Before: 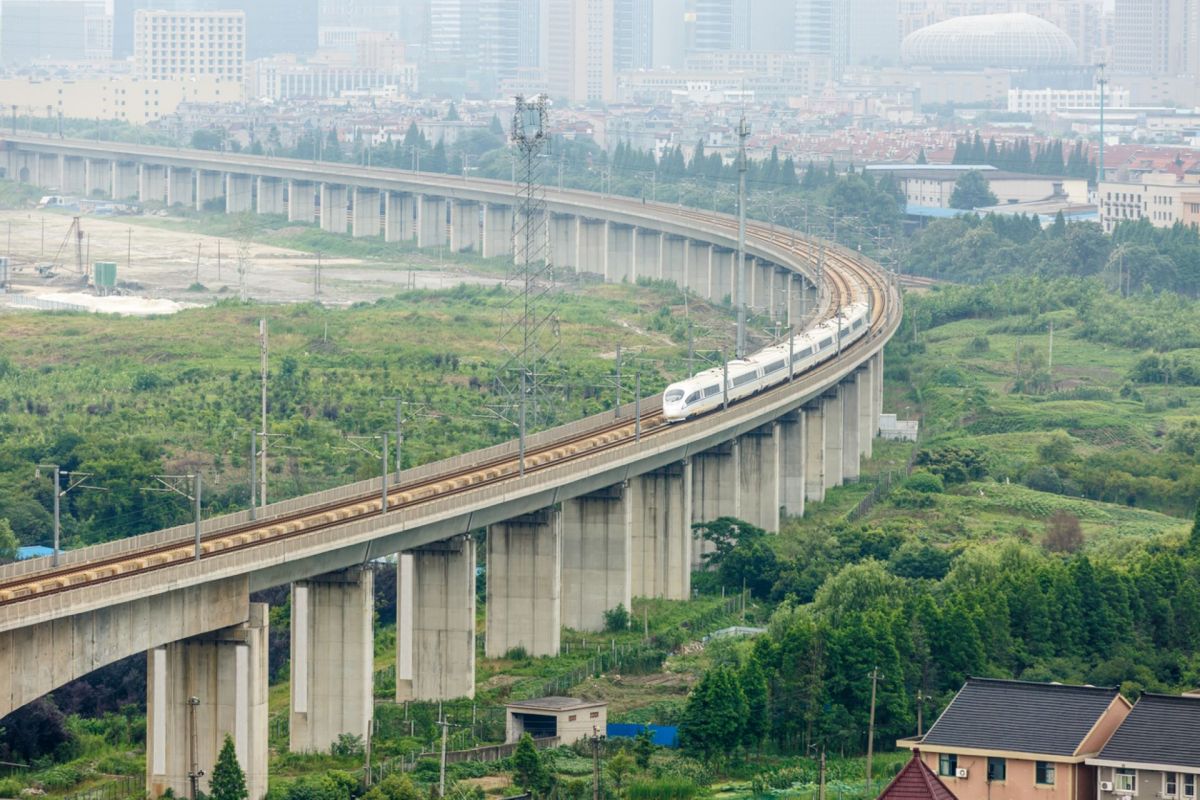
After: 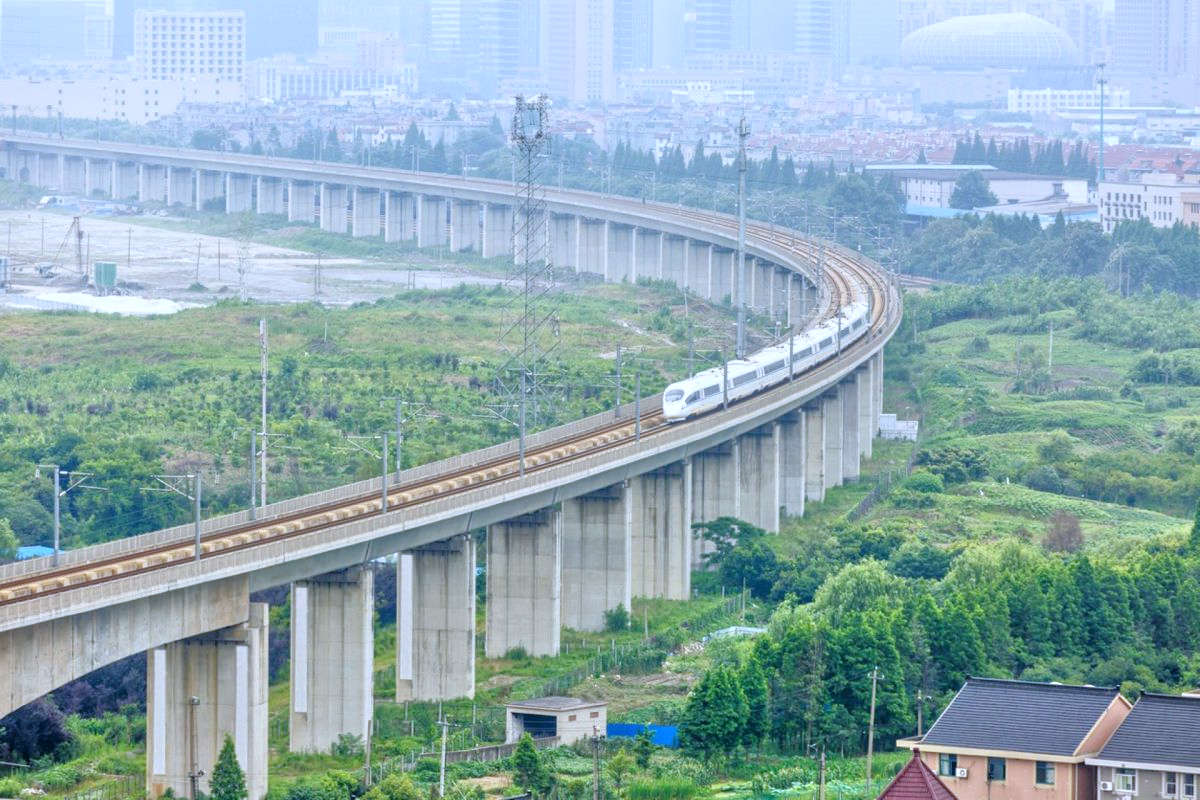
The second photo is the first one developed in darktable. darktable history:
white balance: red 0.948, green 1.02, blue 1.176
tone equalizer: -7 EV 0.15 EV, -6 EV 0.6 EV, -5 EV 1.15 EV, -4 EV 1.33 EV, -3 EV 1.15 EV, -2 EV 0.6 EV, -1 EV 0.15 EV, mask exposure compensation -0.5 EV
